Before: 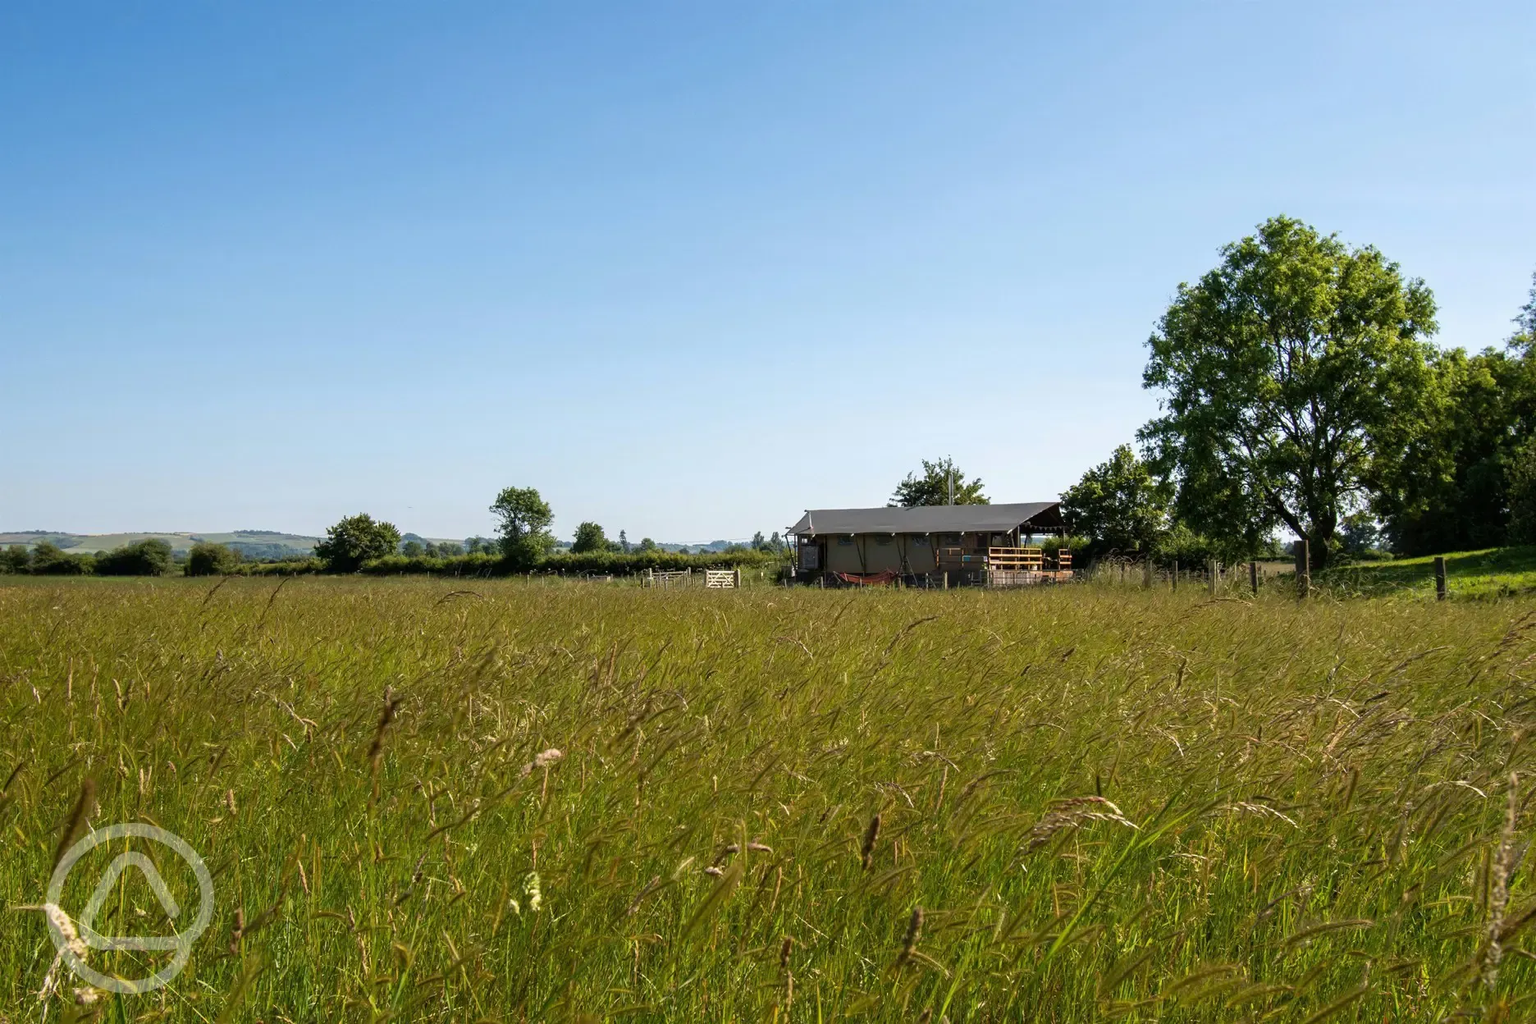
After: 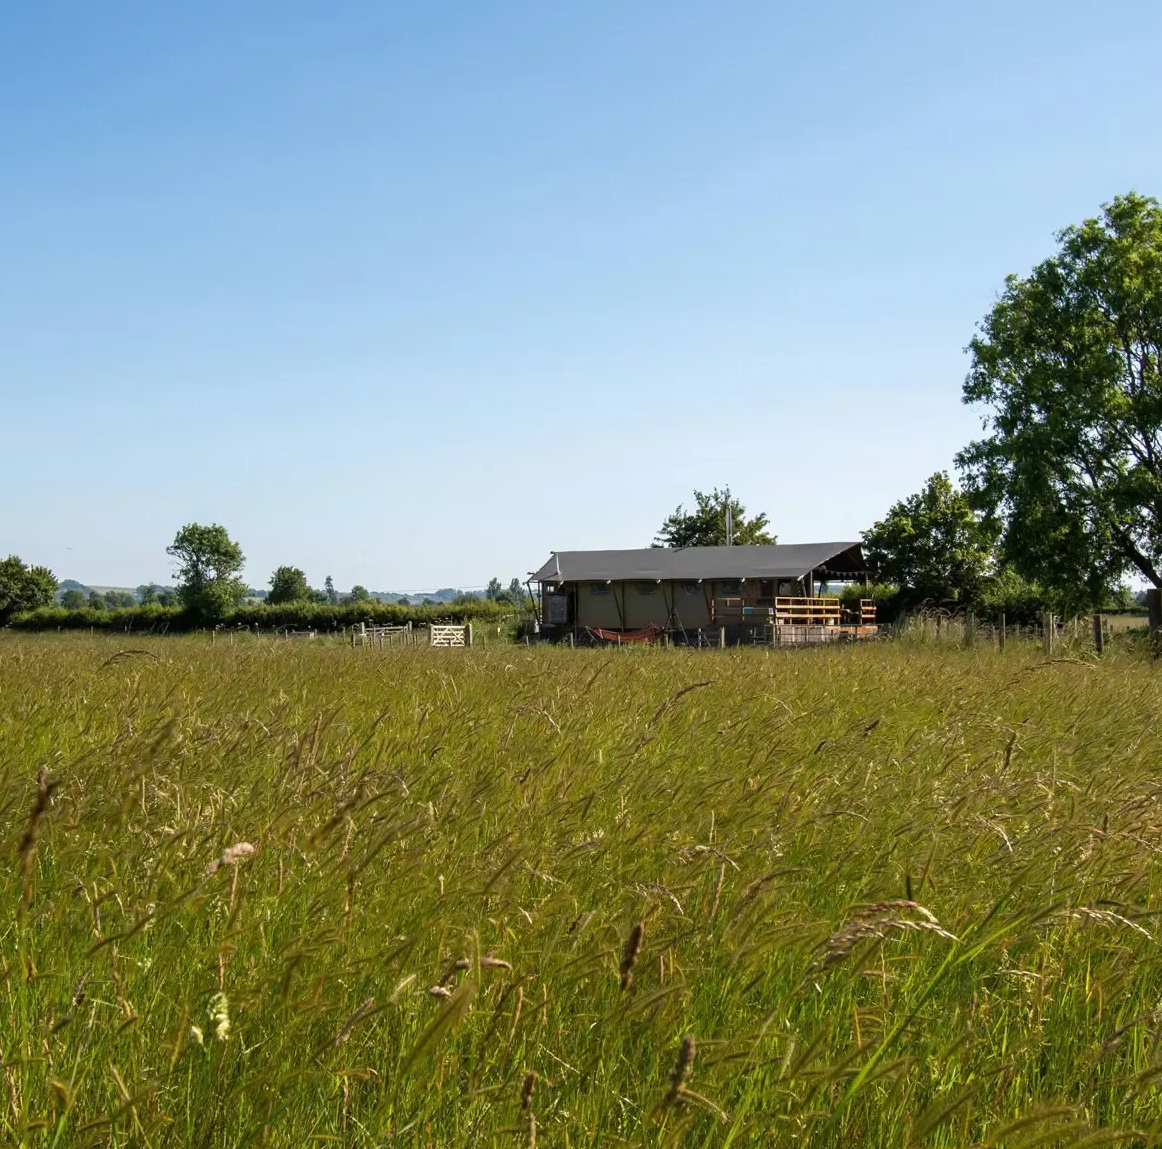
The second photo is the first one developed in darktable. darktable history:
crop and rotate: left 23.01%, top 5.621%, right 14.899%, bottom 2.262%
